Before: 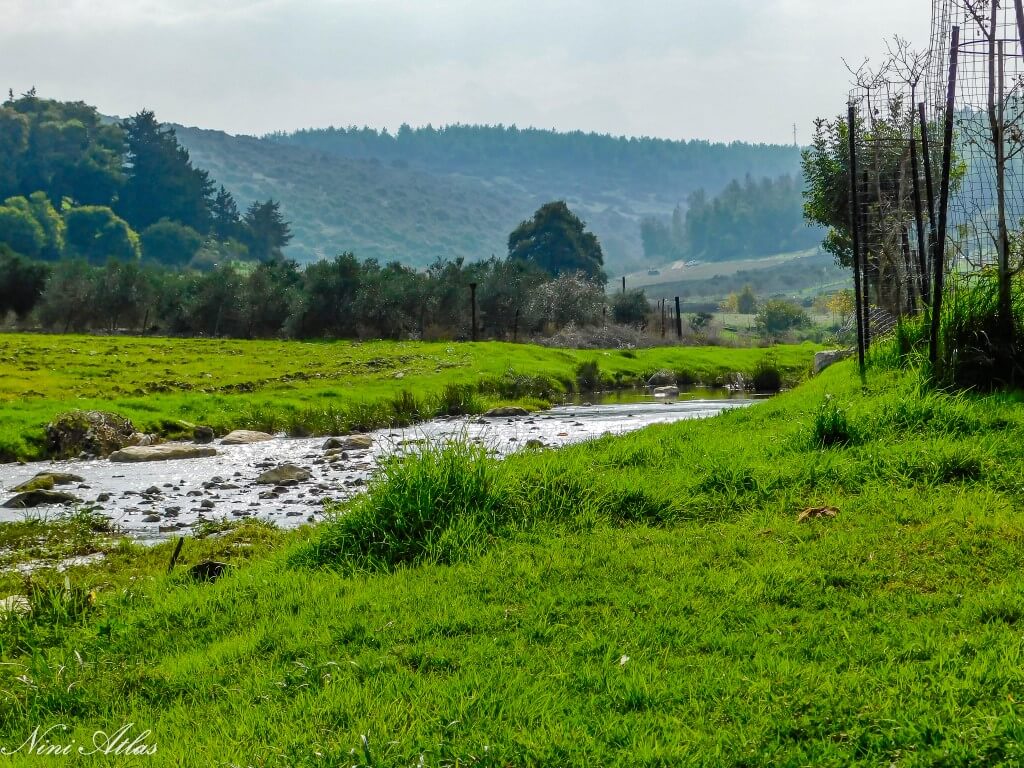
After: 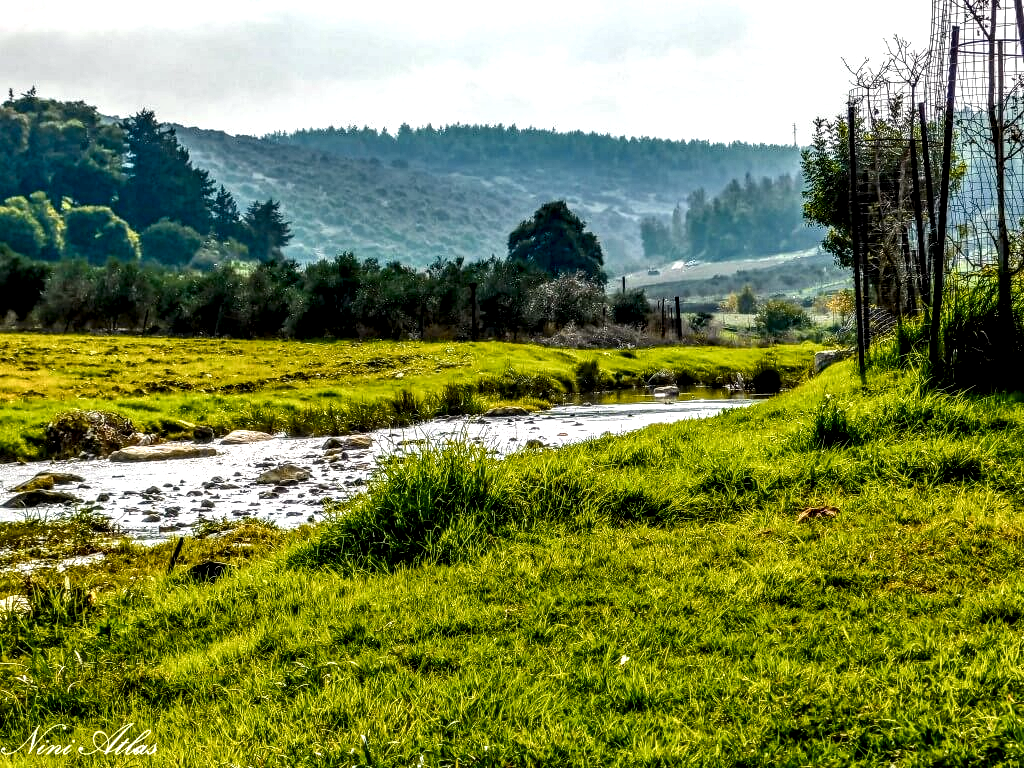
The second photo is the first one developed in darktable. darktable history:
color balance rgb: shadows lift › chroma 1%, shadows lift › hue 28.8°, power › hue 60°, highlights gain › chroma 1%, highlights gain › hue 60°, global offset › luminance 0.25%, perceptual saturation grading › highlights -20%, perceptual saturation grading › shadows 20%, perceptual brilliance grading › highlights 10%, perceptual brilliance grading › shadows -5%, global vibrance 19.67%
color zones: curves: ch1 [(0.235, 0.558) (0.75, 0.5)]; ch2 [(0.25, 0.462) (0.749, 0.457)], mix 25.94%
local contrast: detail 203%
